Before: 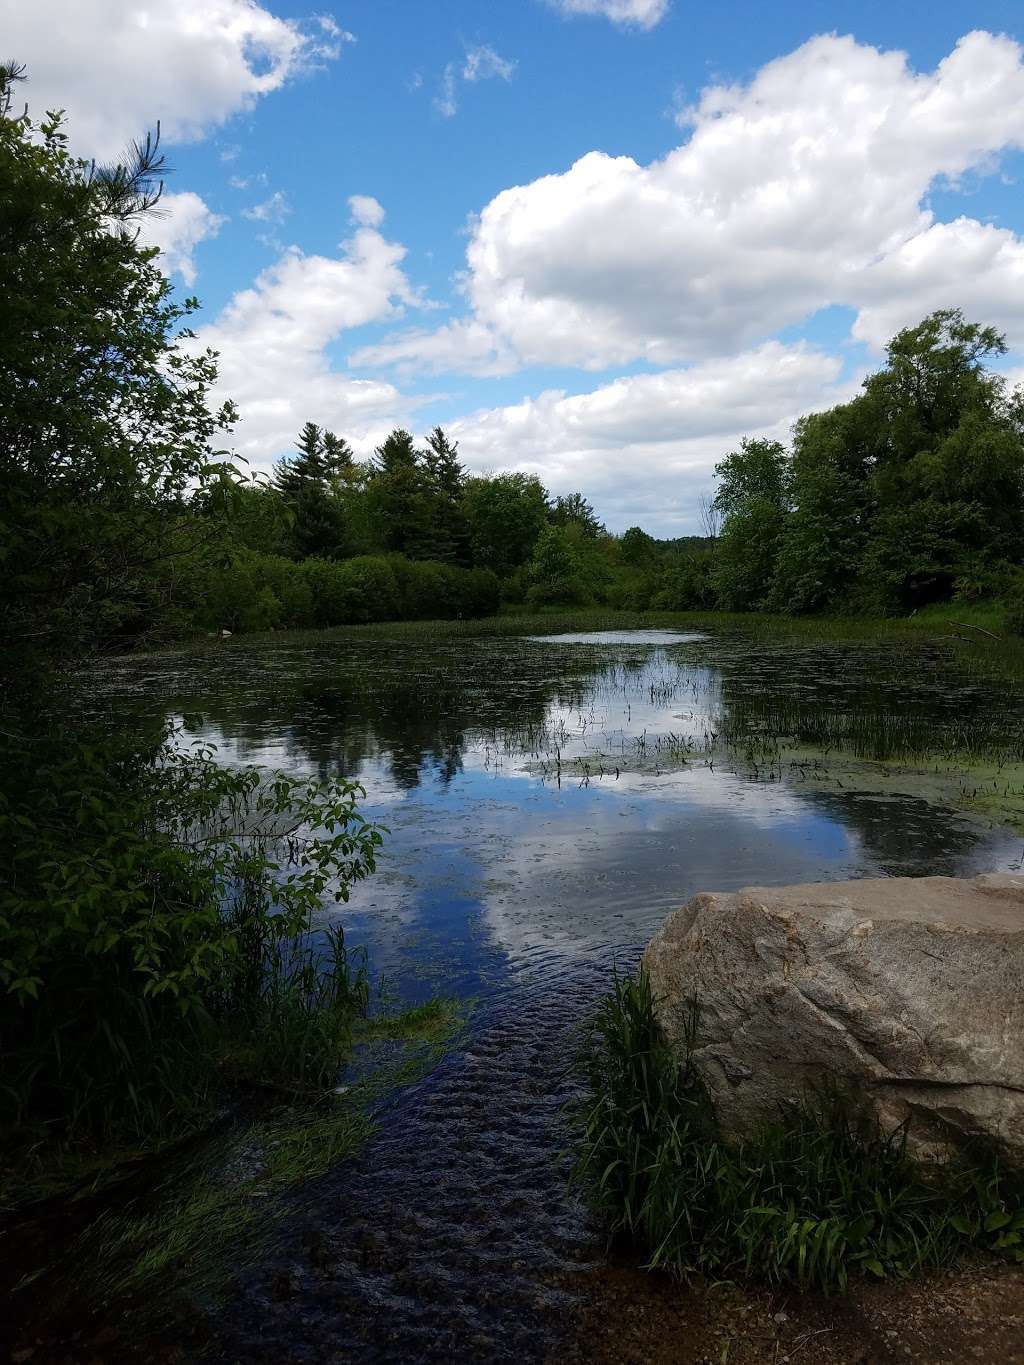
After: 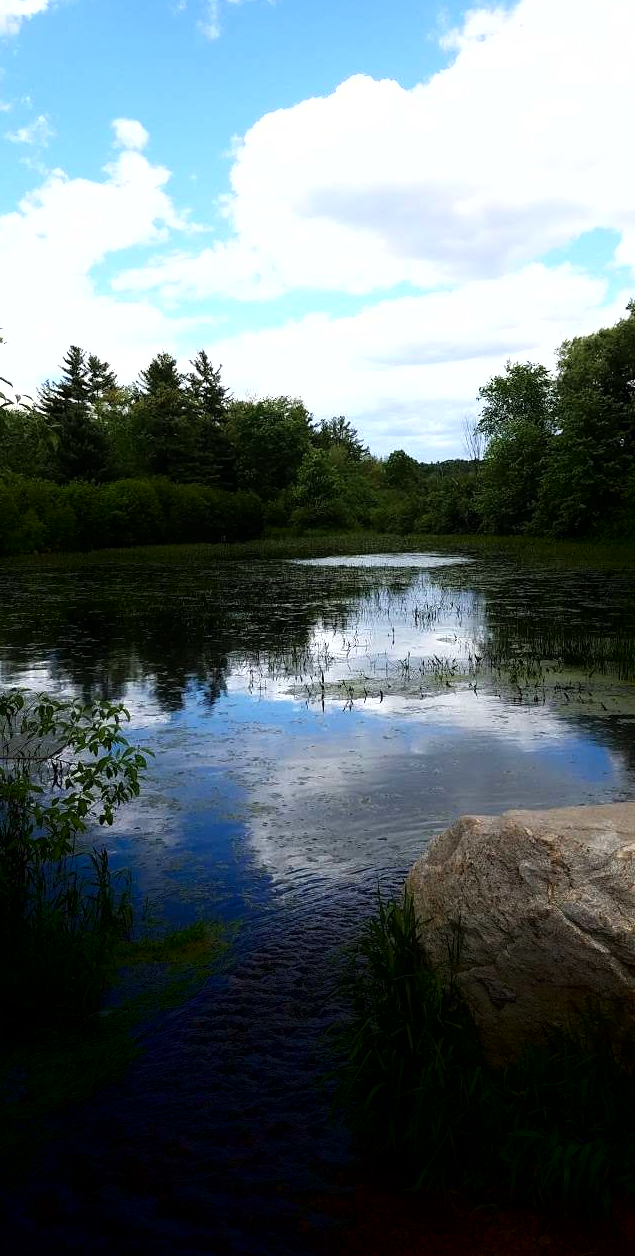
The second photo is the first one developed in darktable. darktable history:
tone equalizer: -8 EV -0.781 EV, -7 EV -0.727 EV, -6 EV -0.622 EV, -5 EV -0.37 EV, -3 EV 0.4 EV, -2 EV 0.6 EV, -1 EV 0.7 EV, +0 EV 0.727 EV
shadows and highlights: shadows -69.33, highlights 36.45, soften with gaussian
crop and rotate: left 23.102%, top 5.644%, right 14.819%, bottom 2.272%
